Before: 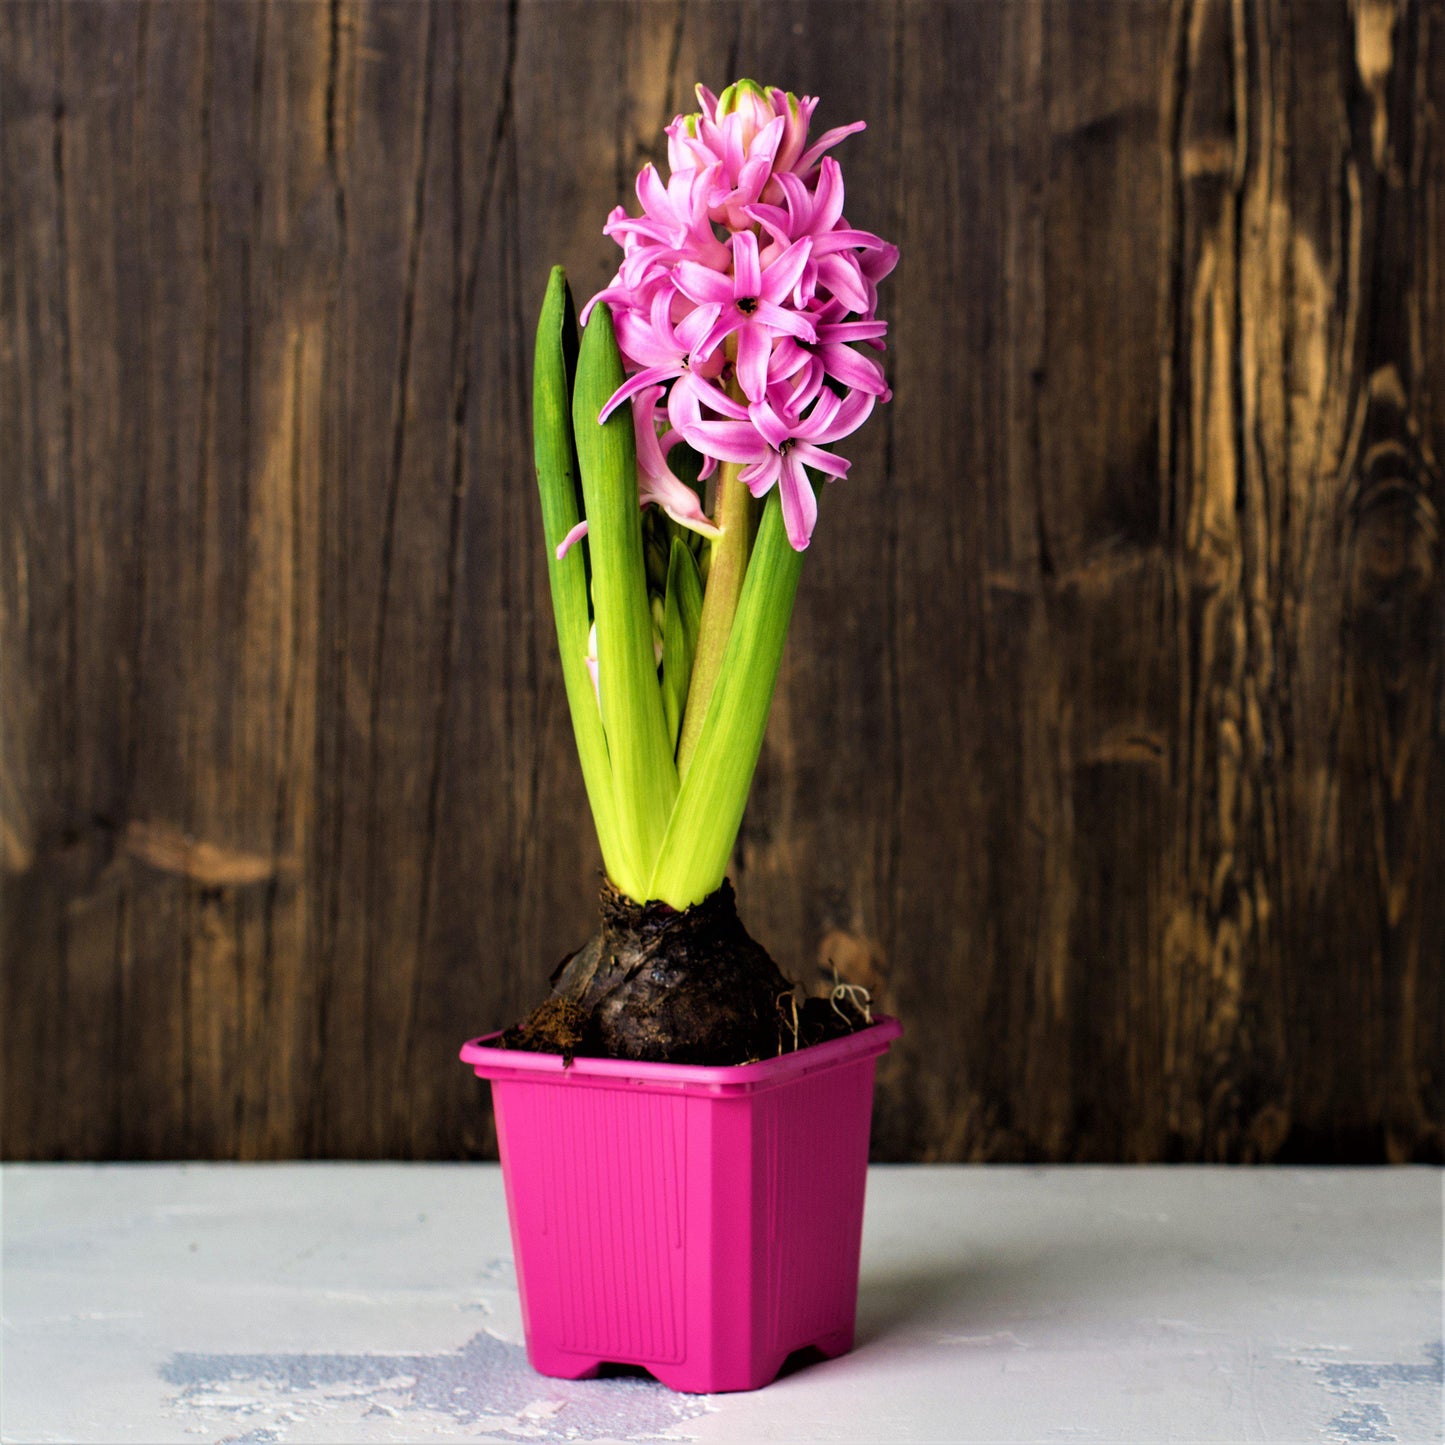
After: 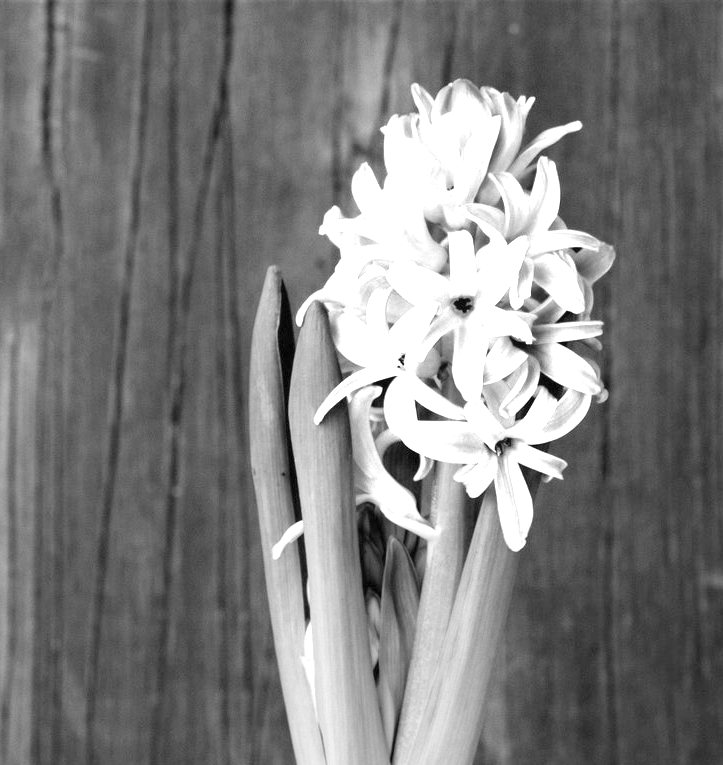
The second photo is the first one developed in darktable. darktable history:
color correction: highlights a* 22.5, highlights b* 21.74
exposure: black level correction 0, exposure 0.701 EV, compensate highlight preservation false
crop: left 19.7%, right 30.252%, bottom 47.004%
contrast brightness saturation: brightness 0.133
color zones: curves: ch0 [(0, 0.613) (0.01, 0.613) (0.245, 0.448) (0.498, 0.529) (0.642, 0.665) (0.879, 0.777) (0.99, 0.613)]; ch1 [(0, 0) (0.143, 0) (0.286, 0) (0.429, 0) (0.571, 0) (0.714, 0) (0.857, 0)]
